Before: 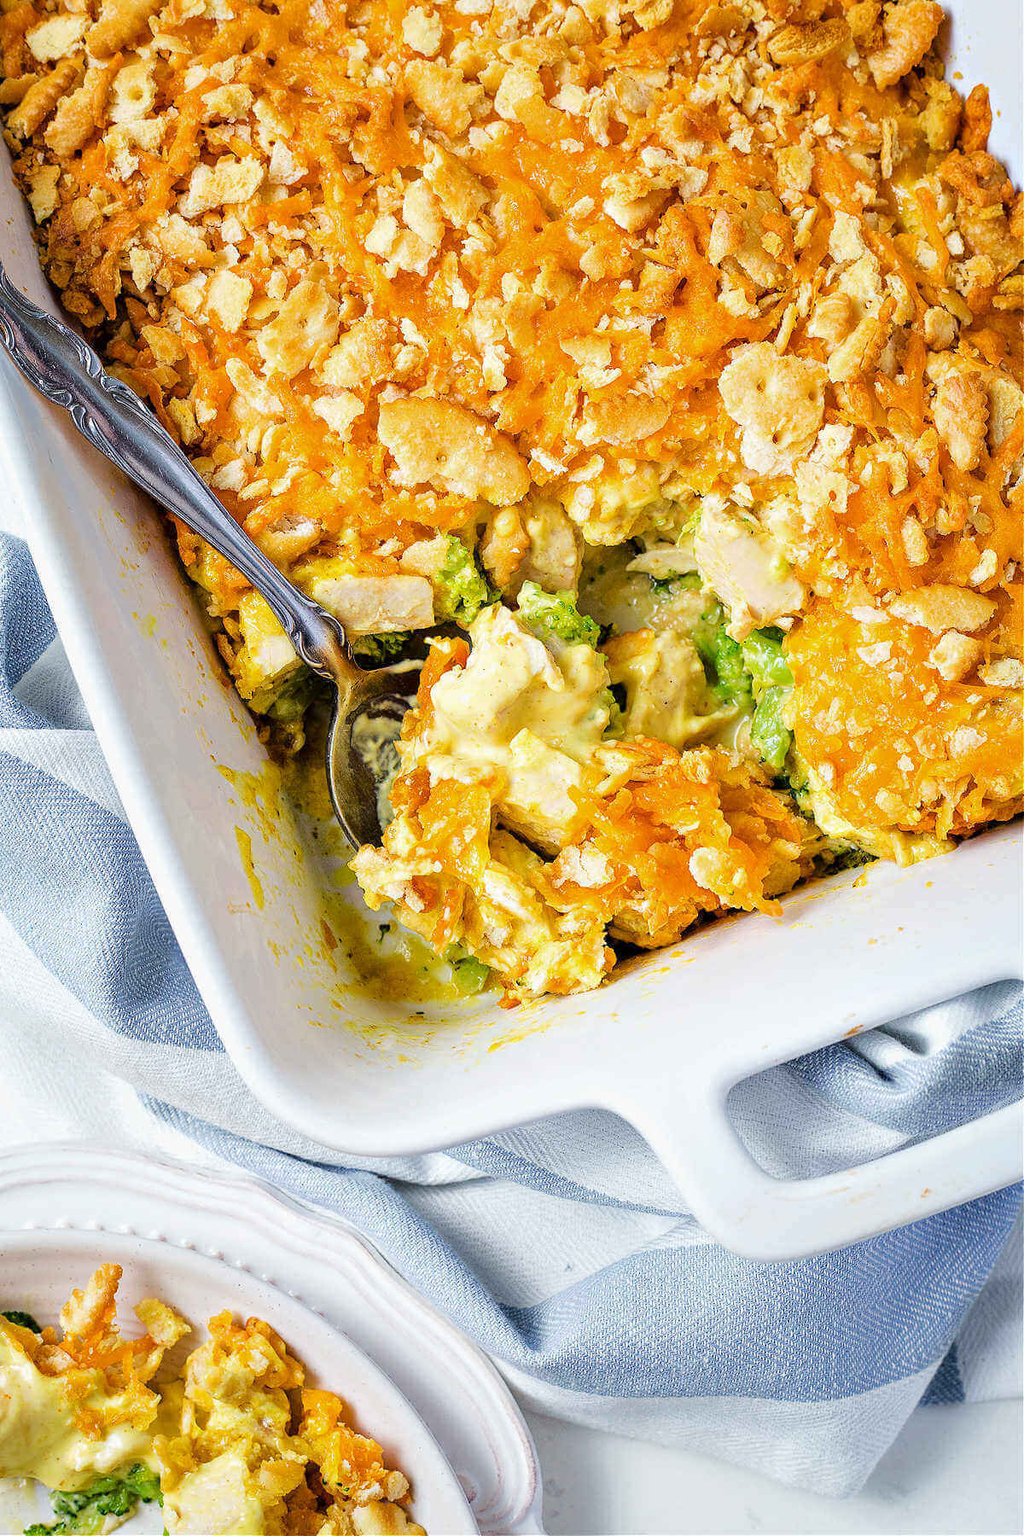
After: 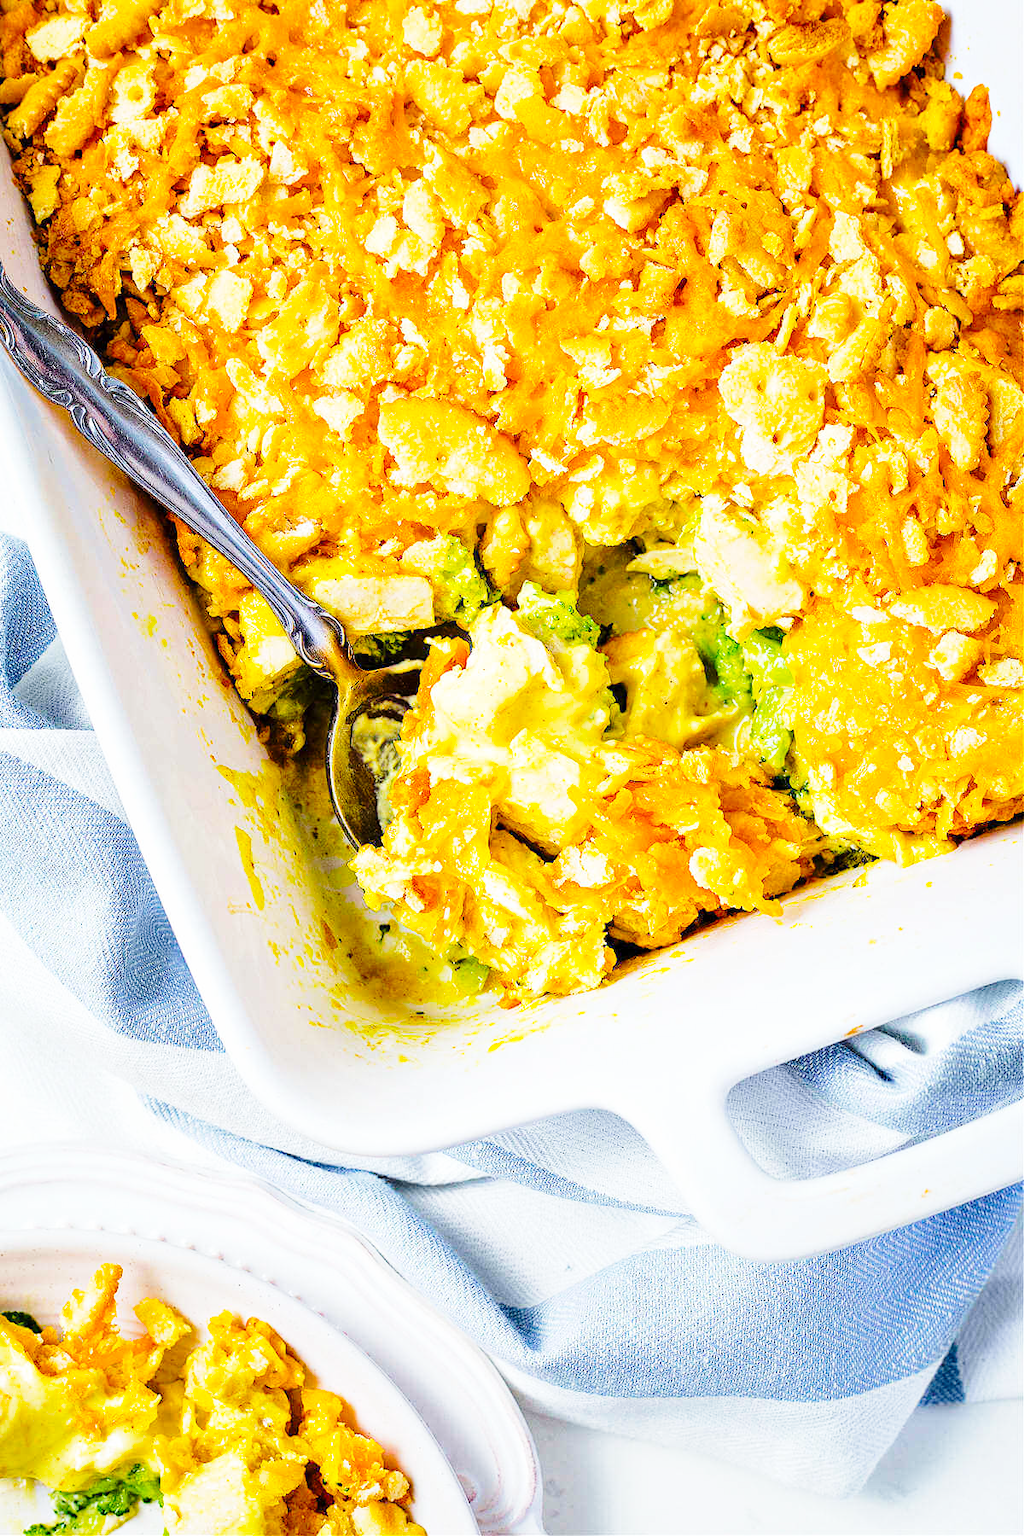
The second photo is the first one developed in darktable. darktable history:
base curve: curves: ch0 [(0, 0) (0.028, 0.03) (0.121, 0.232) (0.46, 0.748) (0.859, 0.968) (1, 1)], preserve colors none
color balance rgb: perceptual saturation grading › global saturation 30%, global vibrance 10%
